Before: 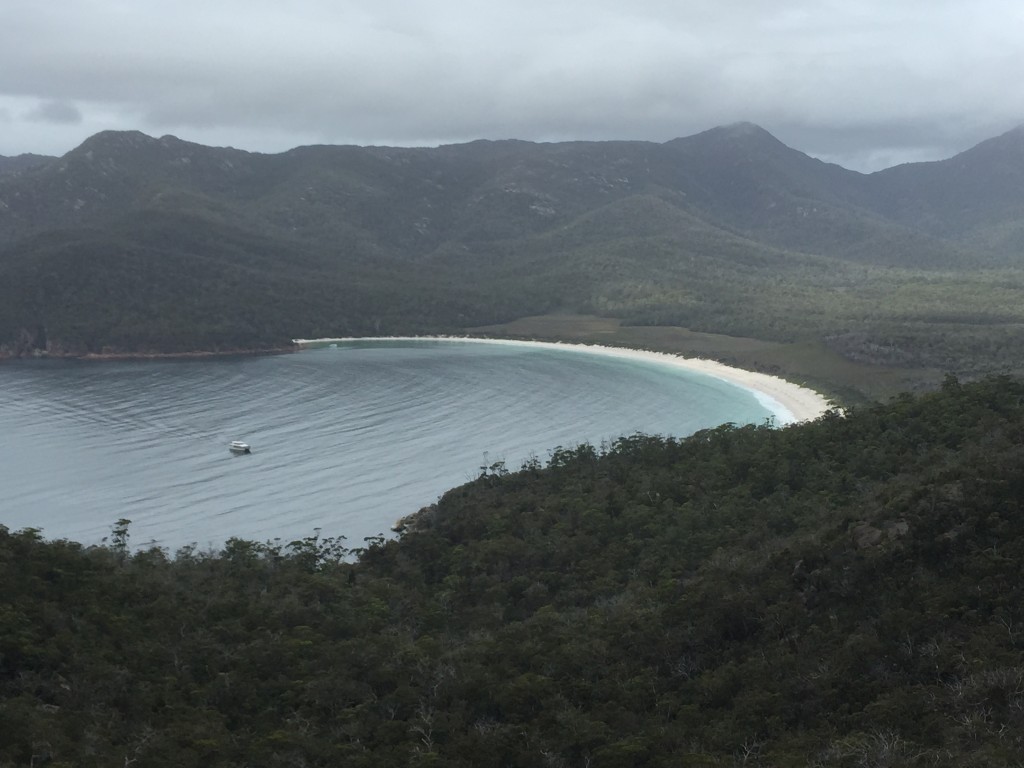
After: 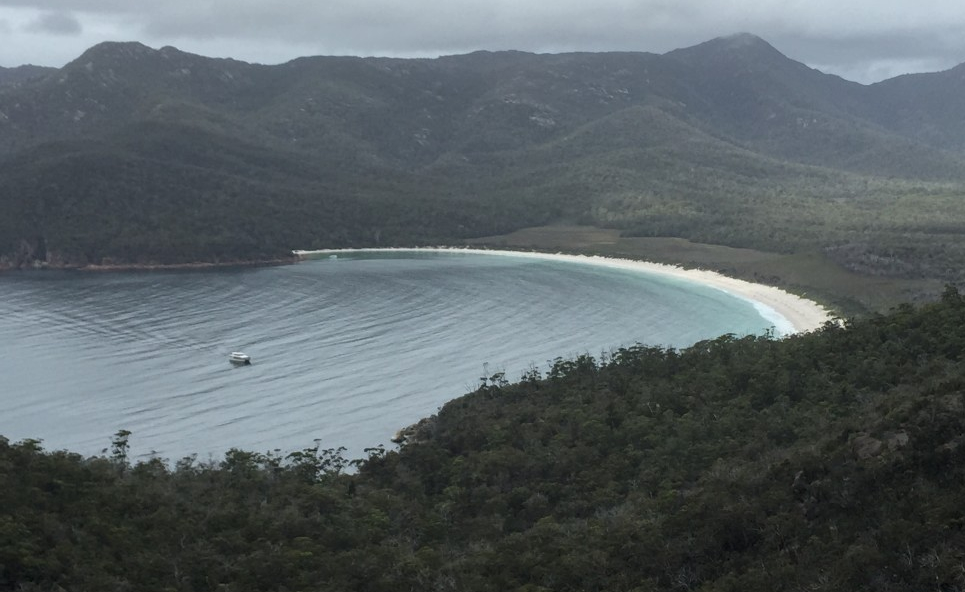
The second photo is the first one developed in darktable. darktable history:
local contrast: on, module defaults
crop and rotate: angle 0.03°, top 11.643%, right 5.651%, bottom 11.189%
